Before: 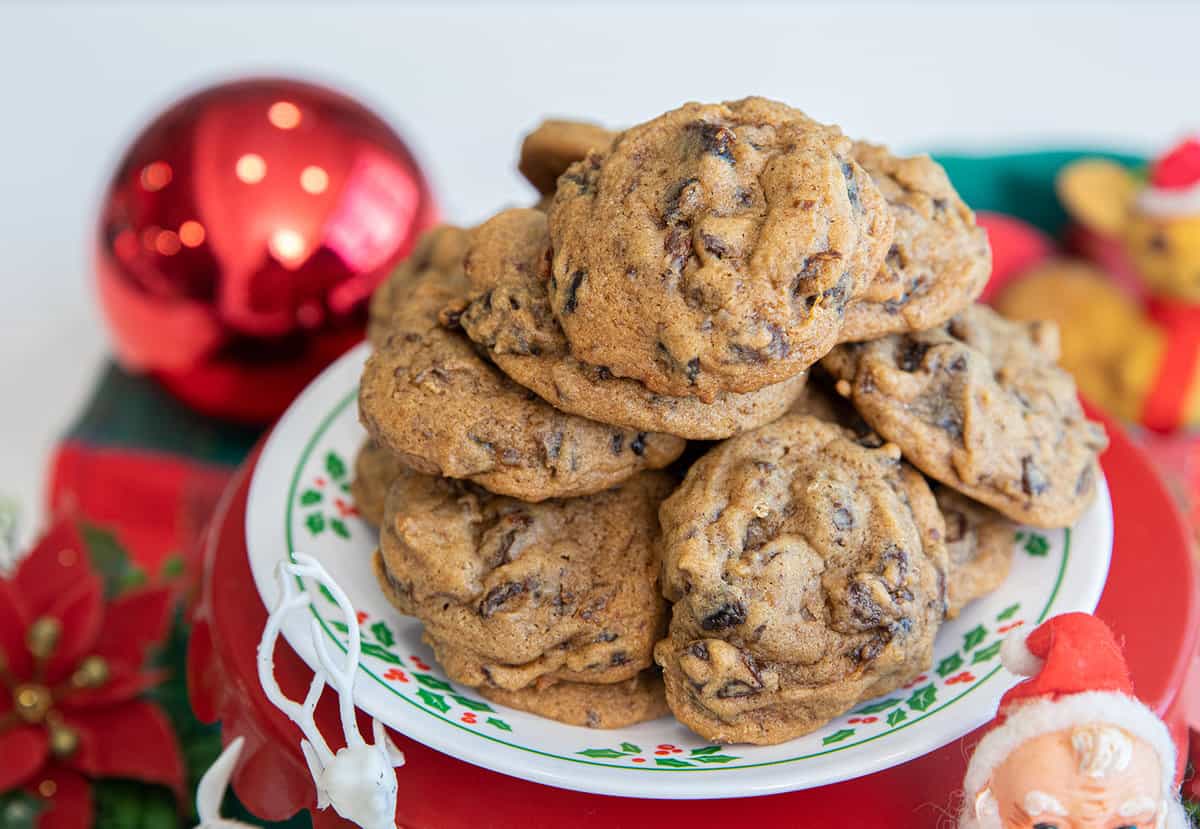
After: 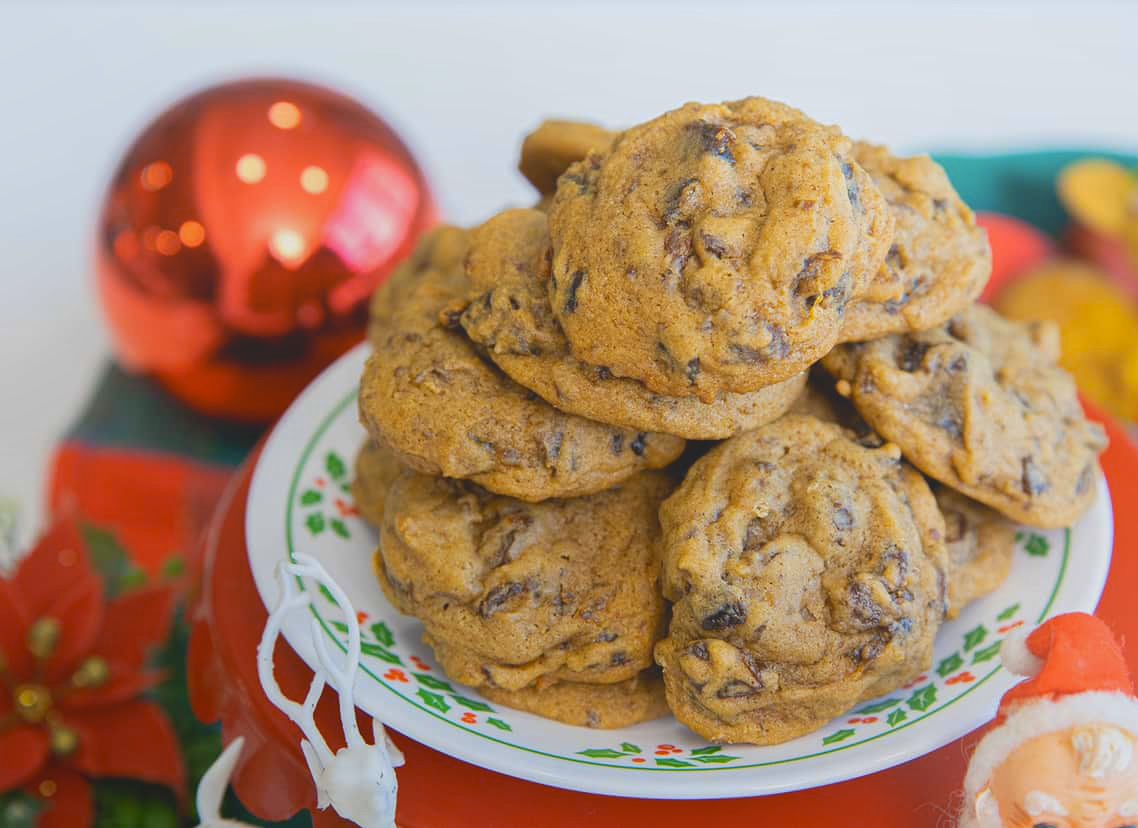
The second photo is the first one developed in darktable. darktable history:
color contrast: green-magenta contrast 0.85, blue-yellow contrast 1.25, unbound 0
local contrast: detail 70%
crop and rotate: right 5.167%
